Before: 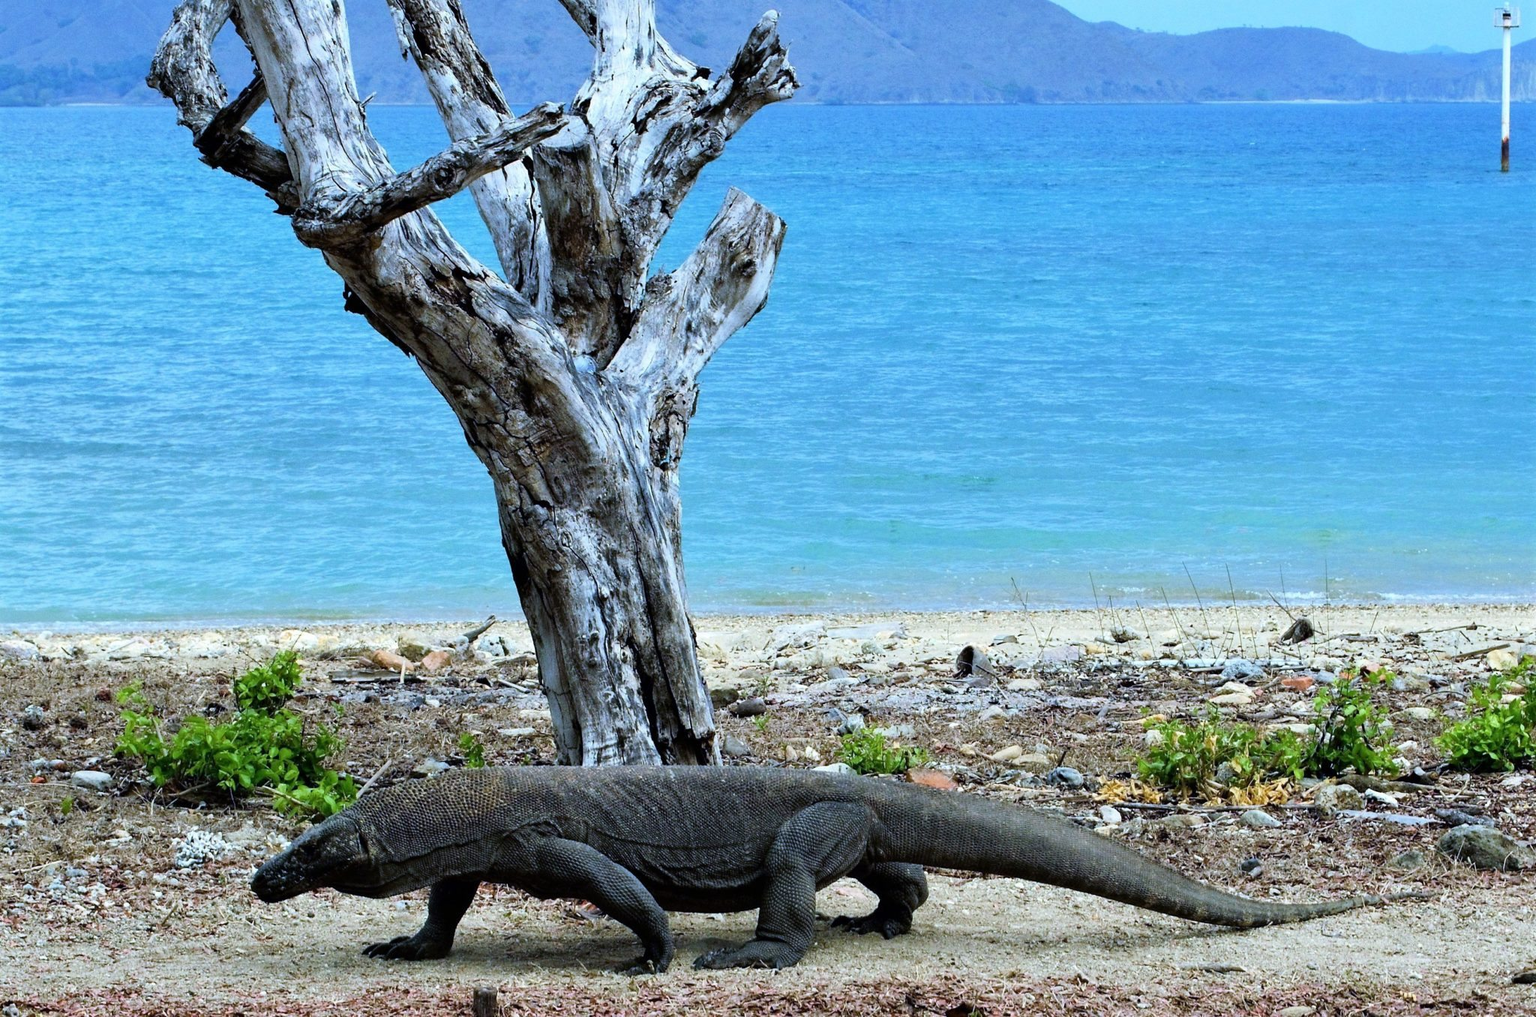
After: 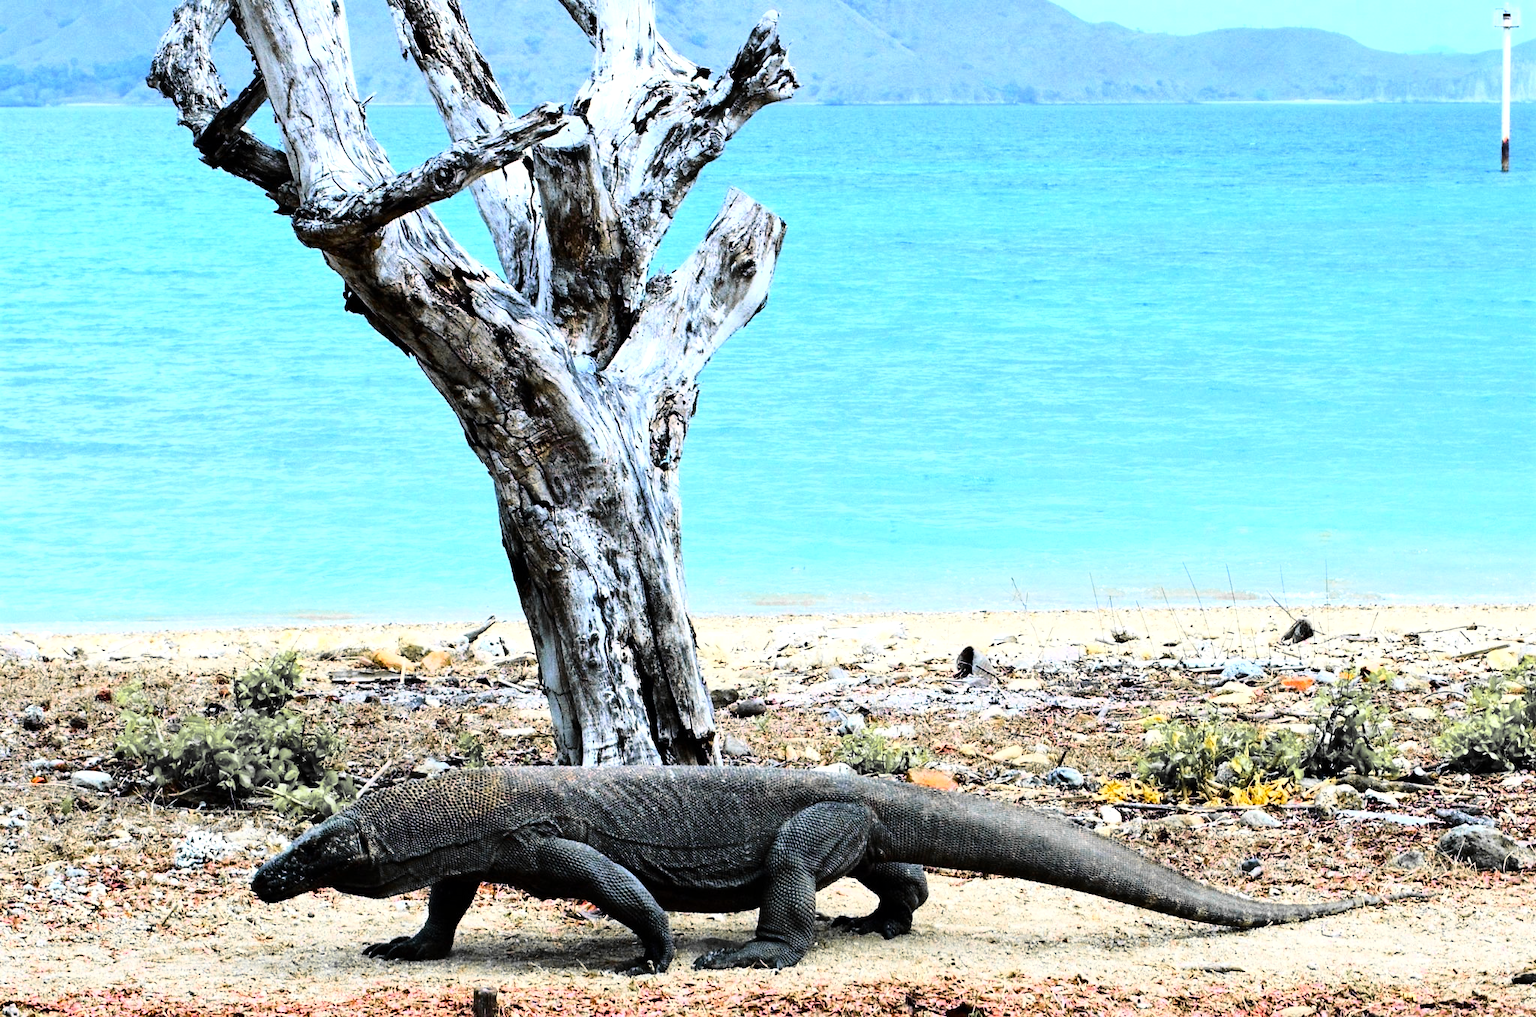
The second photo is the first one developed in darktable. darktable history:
color balance rgb: shadows lift › chroma 0.852%, shadows lift › hue 115.28°, power › luminance -8.928%, highlights gain › chroma 2.972%, highlights gain › hue 60.17°, perceptual saturation grading › global saturation 29.473%, perceptual brilliance grading › highlights 9.77%, perceptual brilliance grading › mid-tones 5.783%
base curve: curves: ch0 [(0, 0) (0.028, 0.03) (0.121, 0.232) (0.46, 0.748) (0.859, 0.968) (1, 1)]
exposure: exposure 0.245 EV, compensate highlight preservation false
color zones: curves: ch1 [(0, 0.679) (0.143, 0.647) (0.286, 0.261) (0.378, -0.011) (0.571, 0.396) (0.714, 0.399) (0.857, 0.406) (1, 0.679)]
